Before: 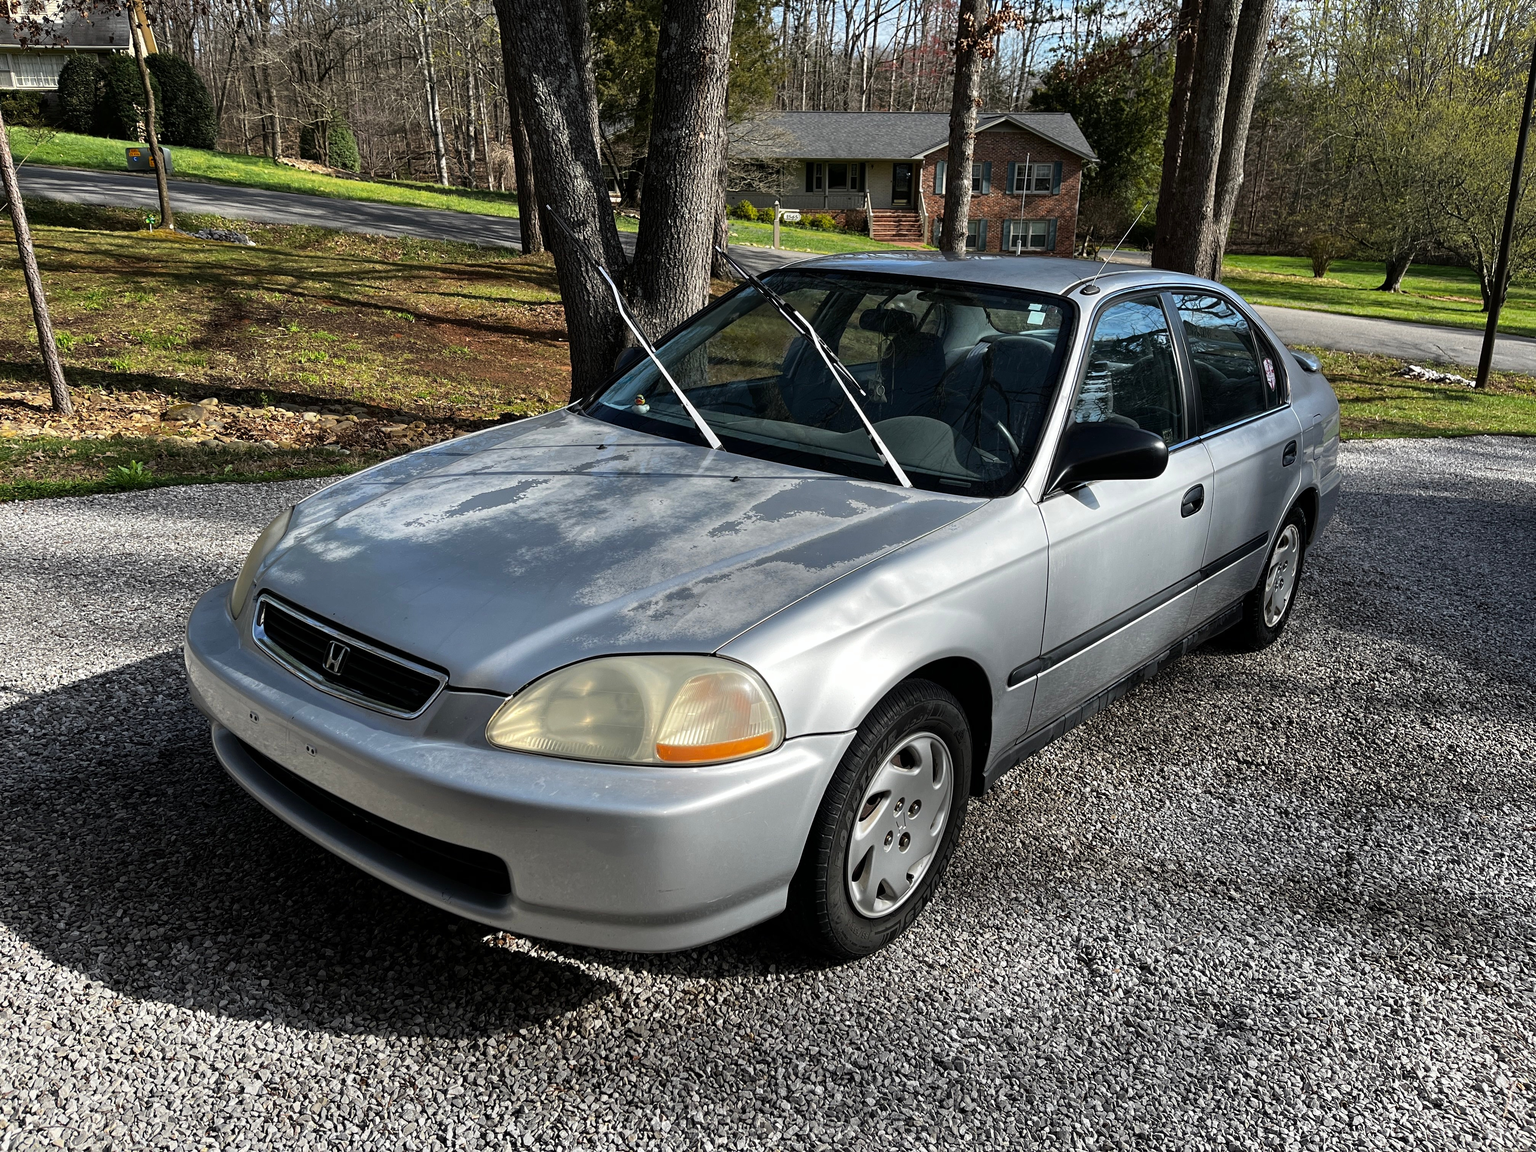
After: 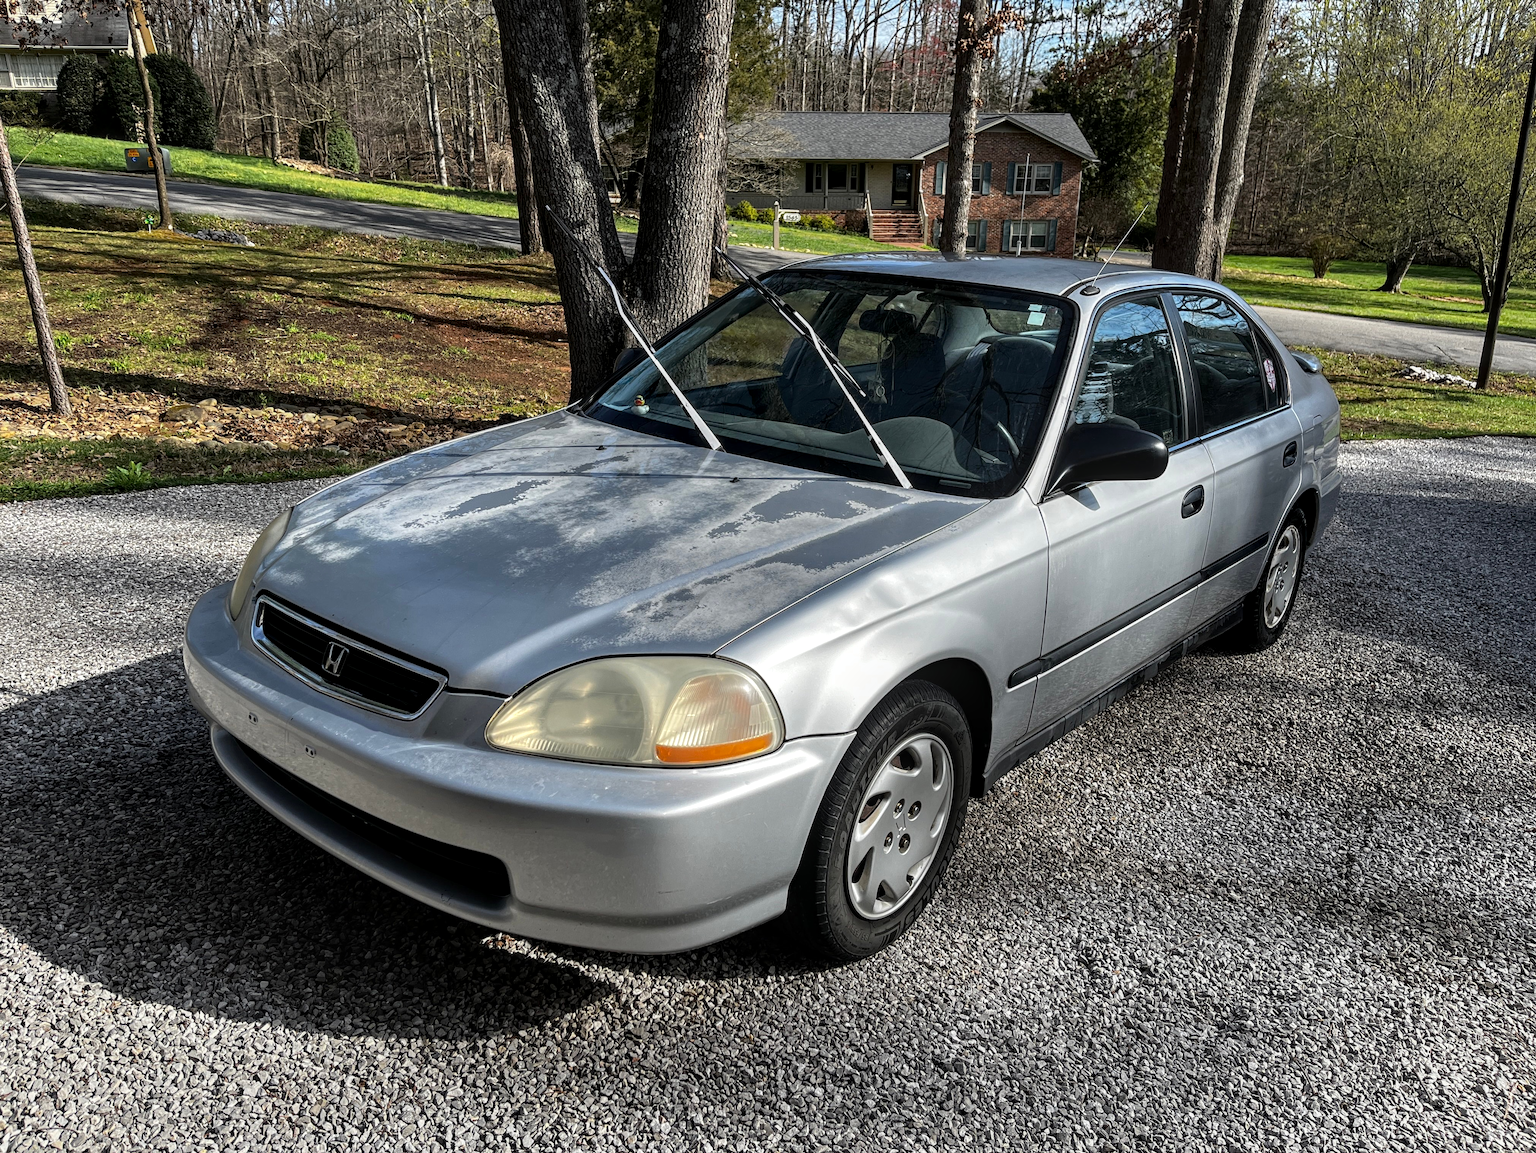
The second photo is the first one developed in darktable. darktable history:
local contrast: on, module defaults
crop and rotate: left 0.126%
